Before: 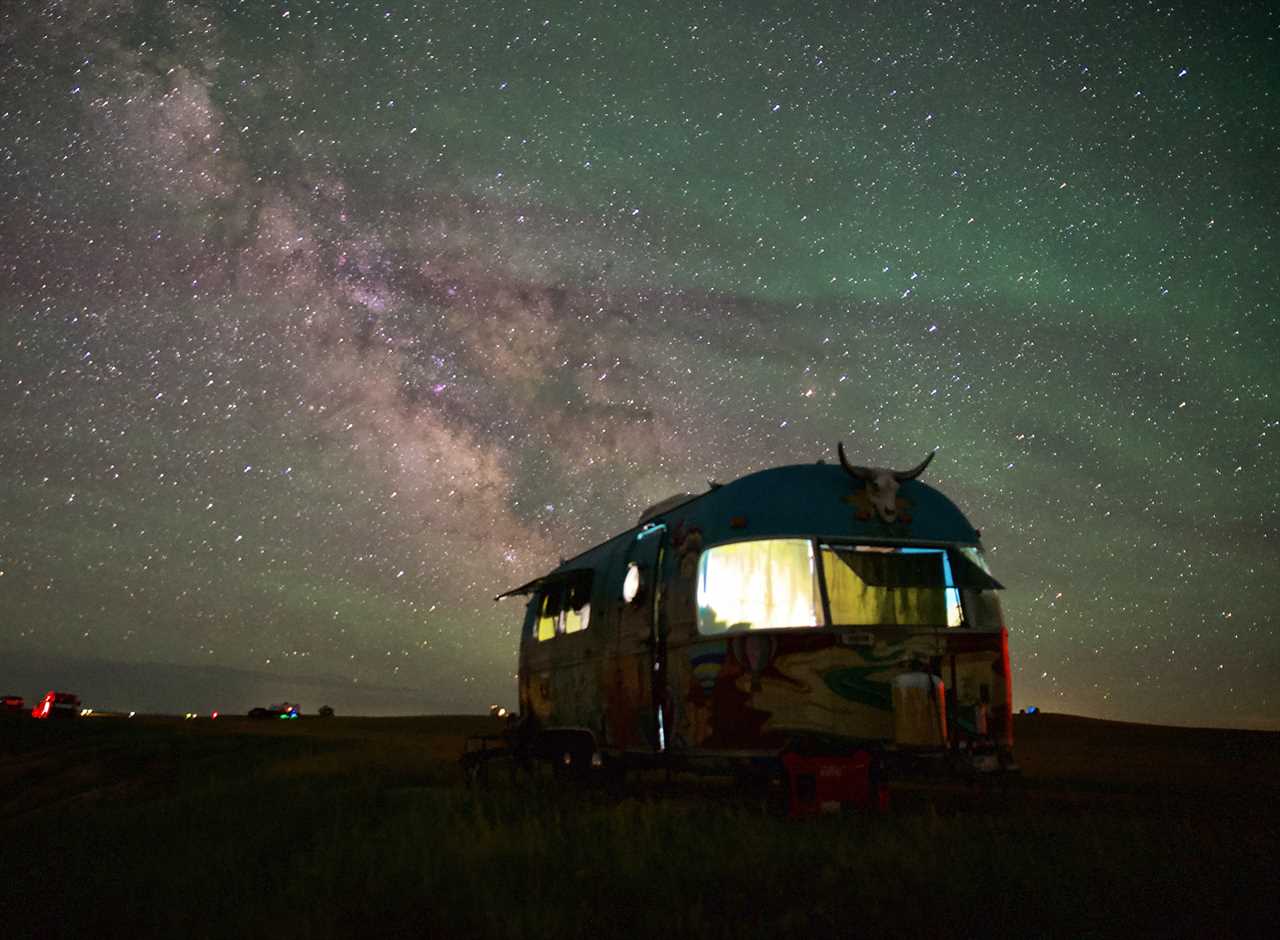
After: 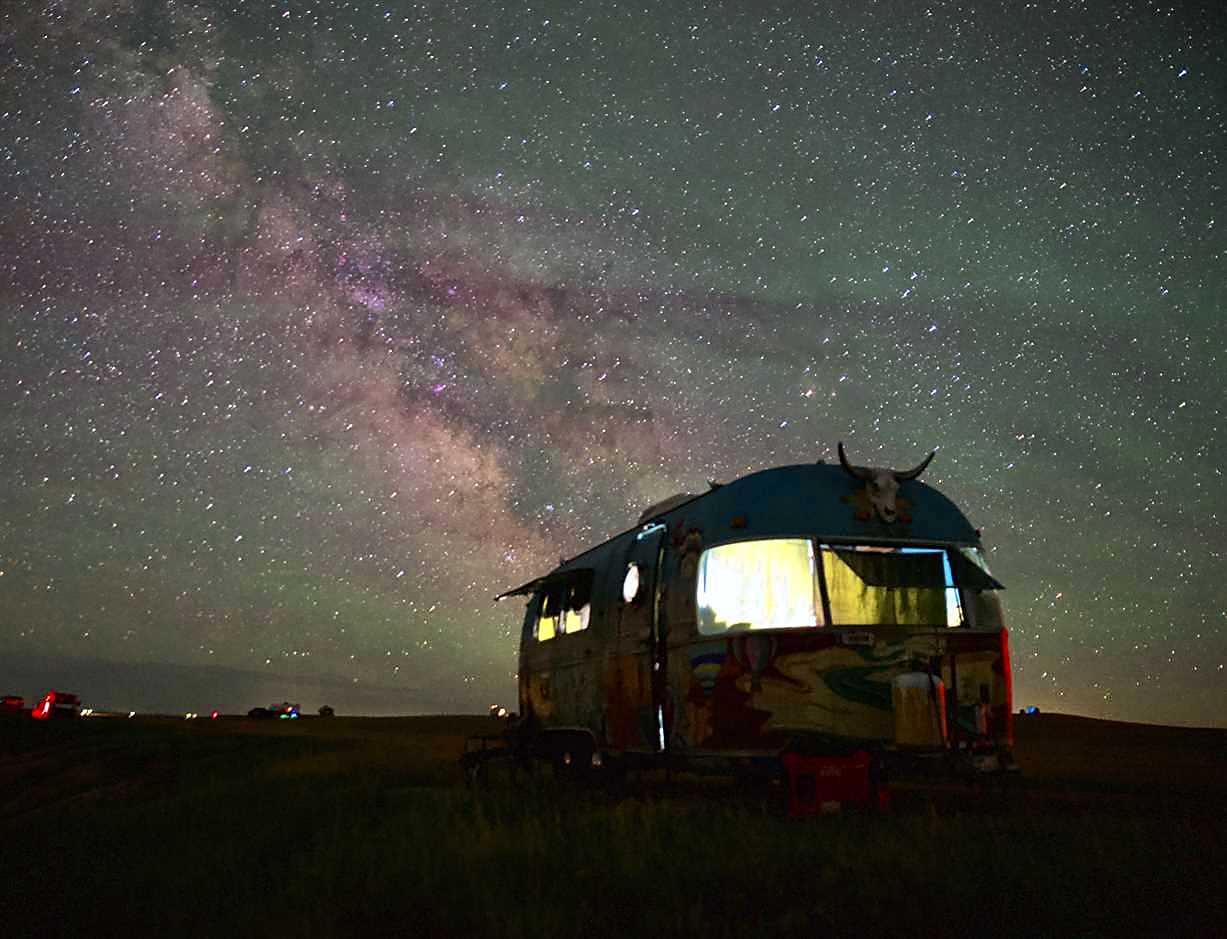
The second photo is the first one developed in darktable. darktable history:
white balance: red 0.98, blue 1.034
sharpen: on, module defaults
color zones: curves: ch0 [(0.004, 0.305) (0.261, 0.623) (0.389, 0.399) (0.708, 0.571) (0.947, 0.34)]; ch1 [(0.025, 0.645) (0.229, 0.584) (0.326, 0.551) (0.484, 0.262) (0.757, 0.643)]
crop: right 4.126%, bottom 0.031%
